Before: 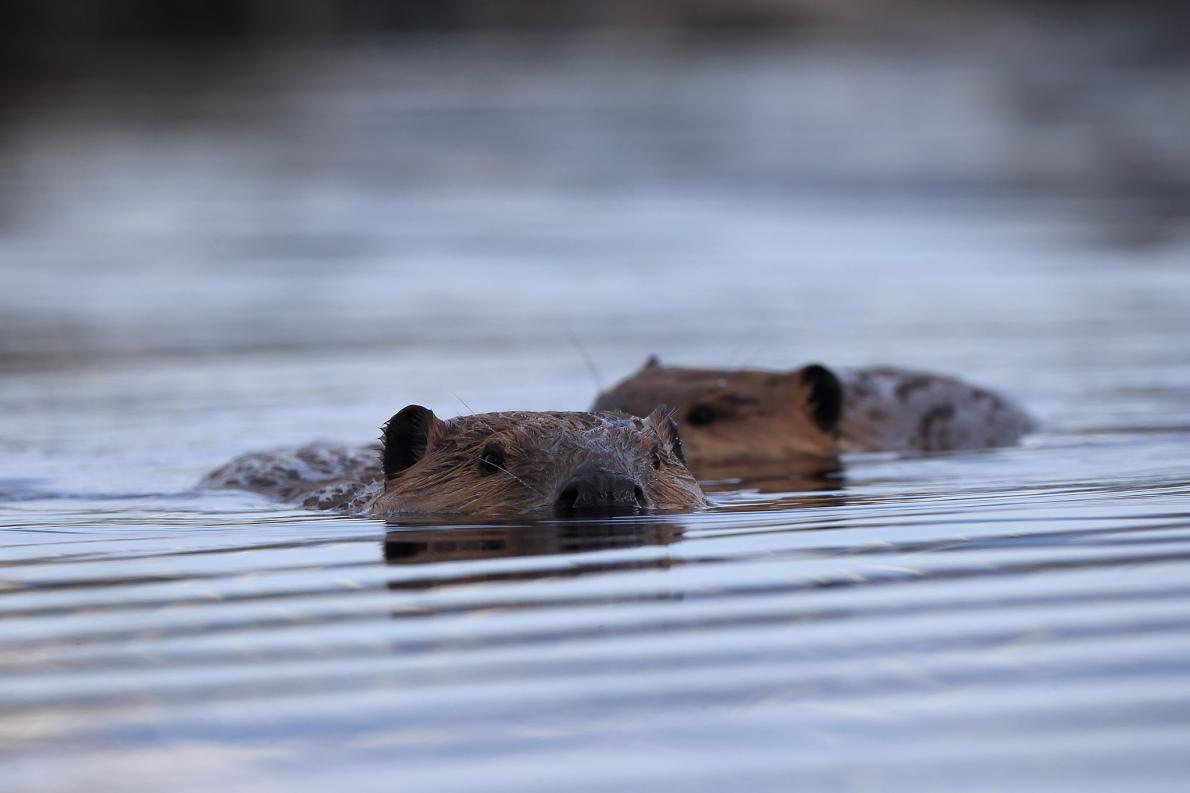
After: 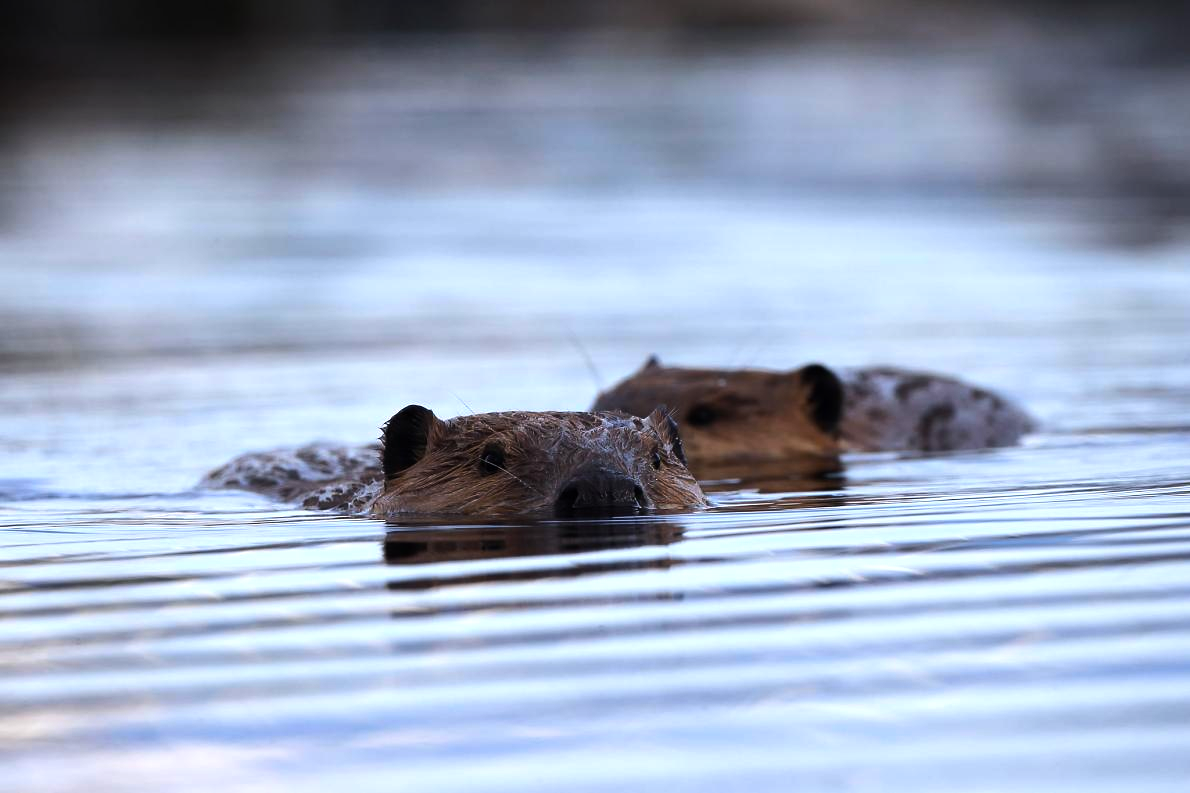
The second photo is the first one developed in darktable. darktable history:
color balance rgb: perceptual saturation grading › global saturation 20%, global vibrance 20%
tone equalizer: -8 EV -0.75 EV, -7 EV -0.7 EV, -6 EV -0.6 EV, -5 EV -0.4 EV, -3 EV 0.4 EV, -2 EV 0.6 EV, -1 EV 0.7 EV, +0 EV 0.75 EV, edges refinement/feathering 500, mask exposure compensation -1.57 EV, preserve details no
